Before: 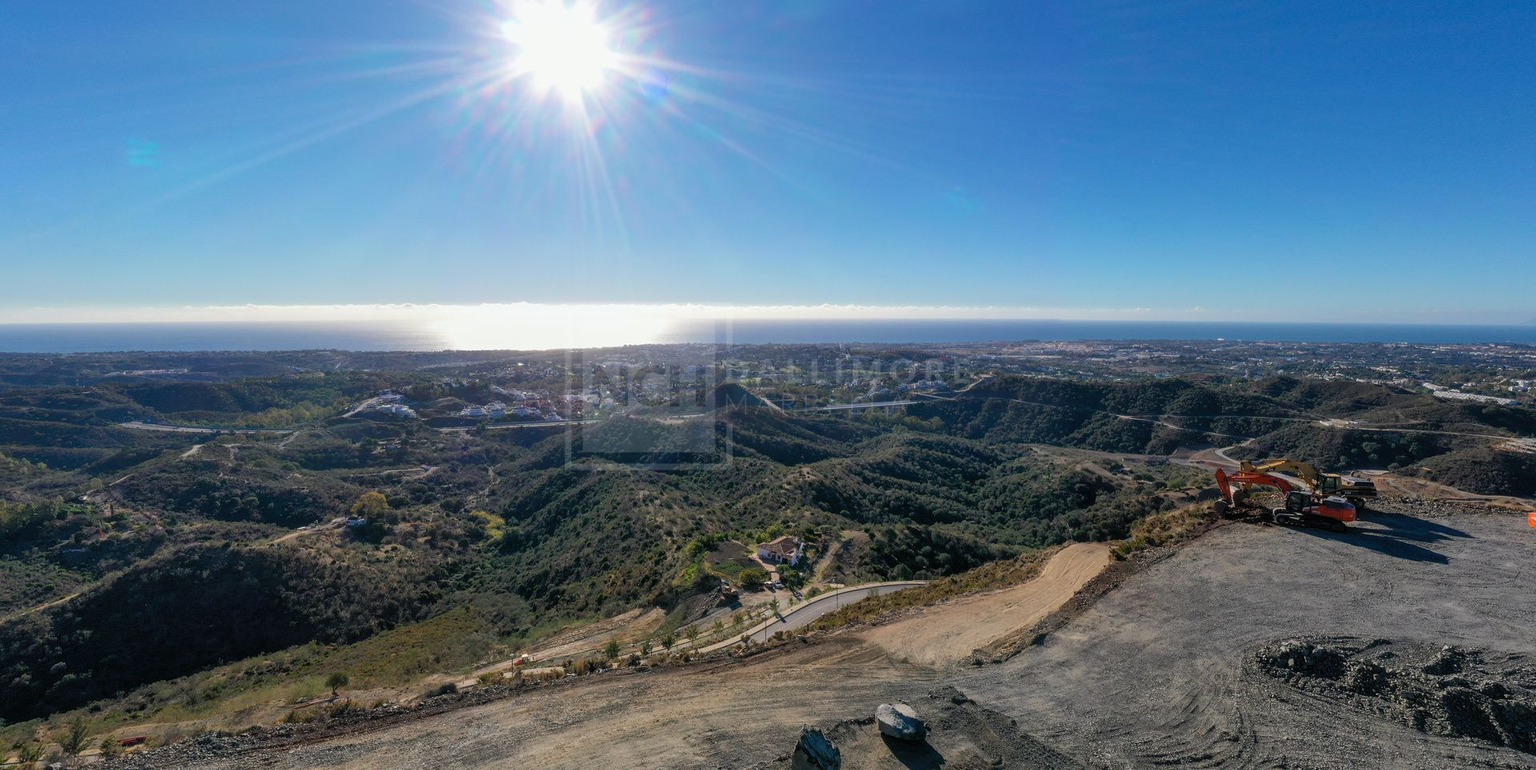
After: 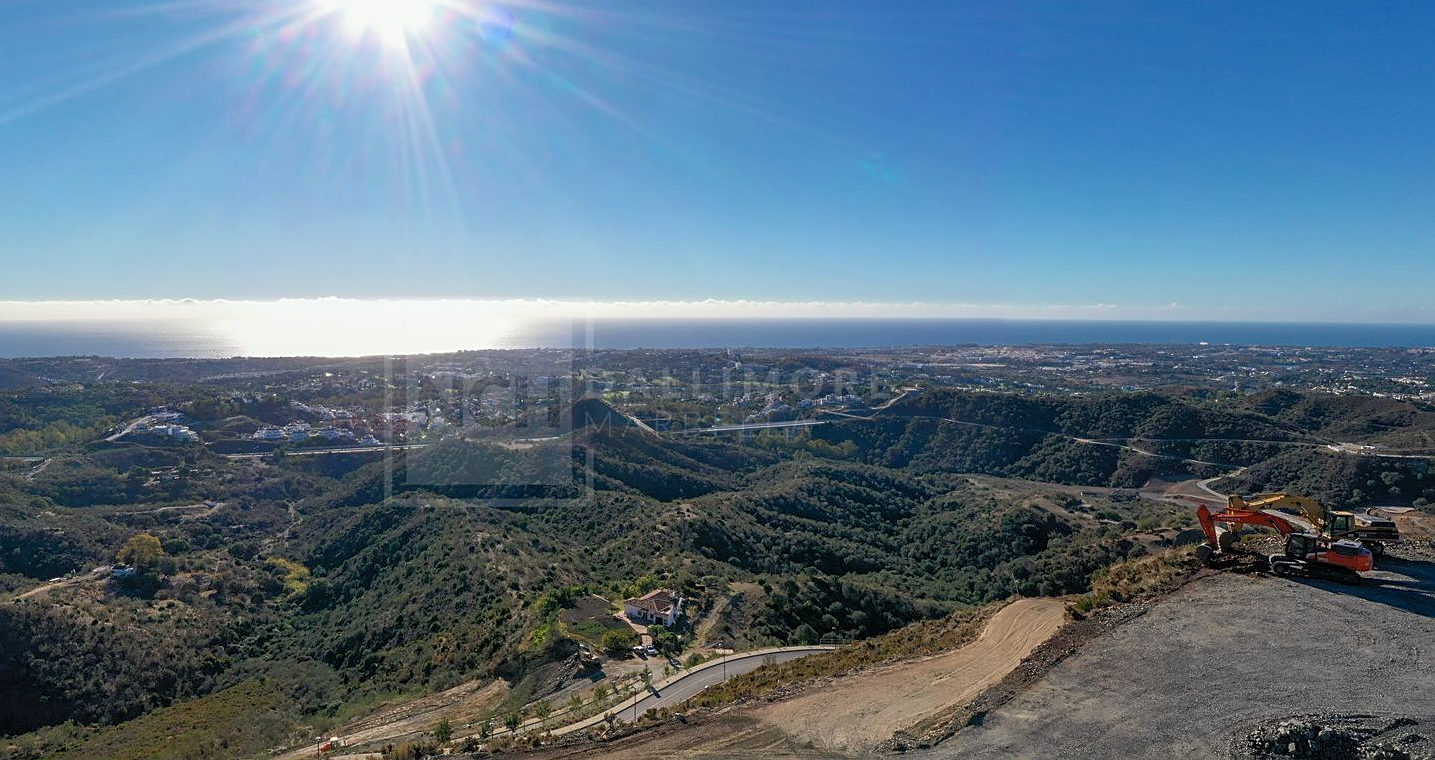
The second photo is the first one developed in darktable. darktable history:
crop: left 16.809%, top 8.421%, right 8.429%, bottom 12.656%
tone curve: curves: ch0 [(0, 0) (0.15, 0.17) (0.452, 0.437) (0.611, 0.588) (0.751, 0.749) (1, 1)]; ch1 [(0, 0) (0.325, 0.327) (0.412, 0.45) (0.453, 0.484) (0.5, 0.499) (0.541, 0.55) (0.617, 0.612) (0.695, 0.697) (1, 1)]; ch2 [(0, 0) (0.386, 0.397) (0.452, 0.459) (0.505, 0.498) (0.524, 0.547) (0.574, 0.566) (0.633, 0.641) (1, 1)], color space Lab, linked channels, preserve colors none
sharpen: on, module defaults
